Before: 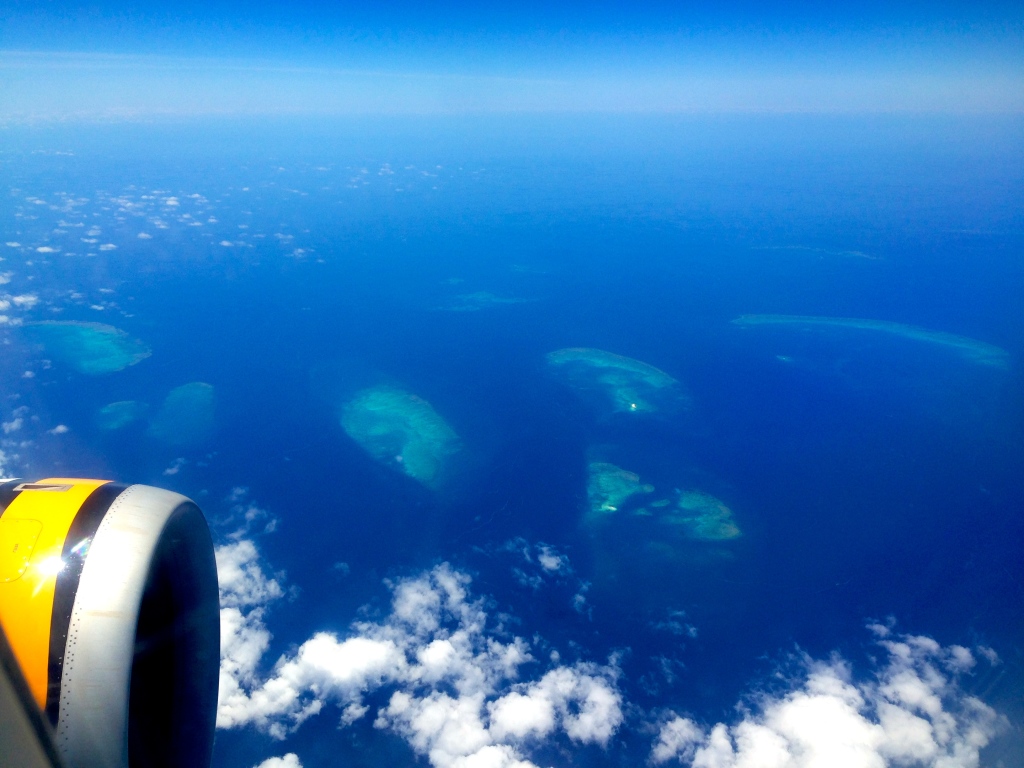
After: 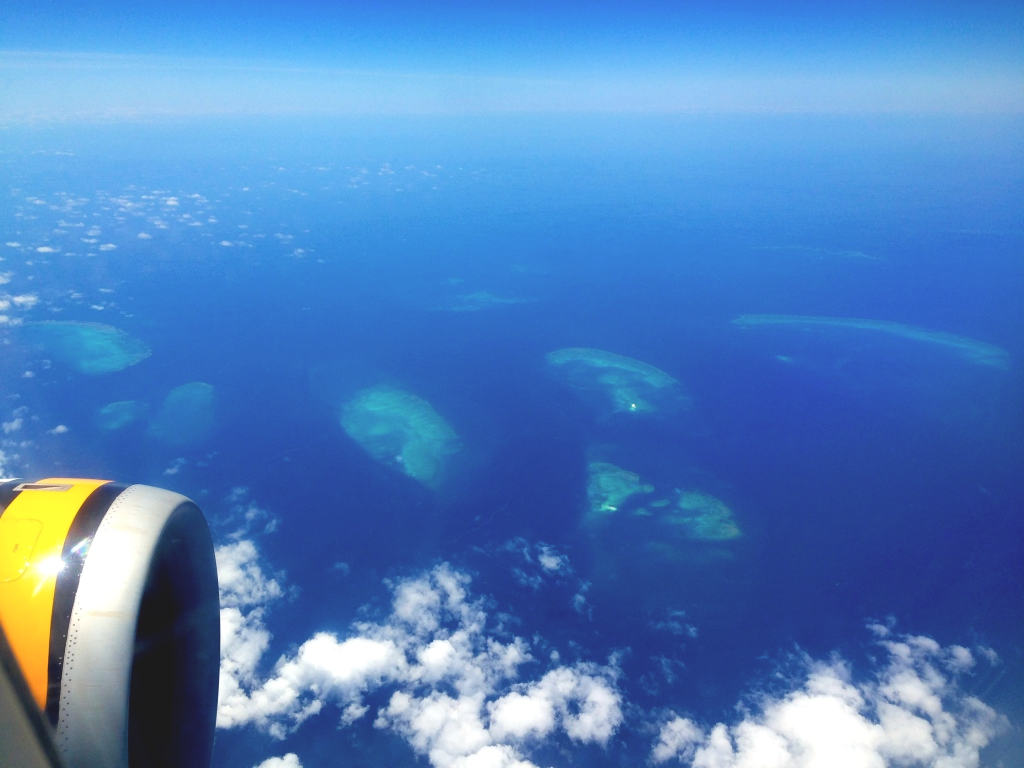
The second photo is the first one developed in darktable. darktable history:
color balance "[matte effect]": lift [1.007, 1, 1, 1], gamma [1.097, 1, 1, 1]
